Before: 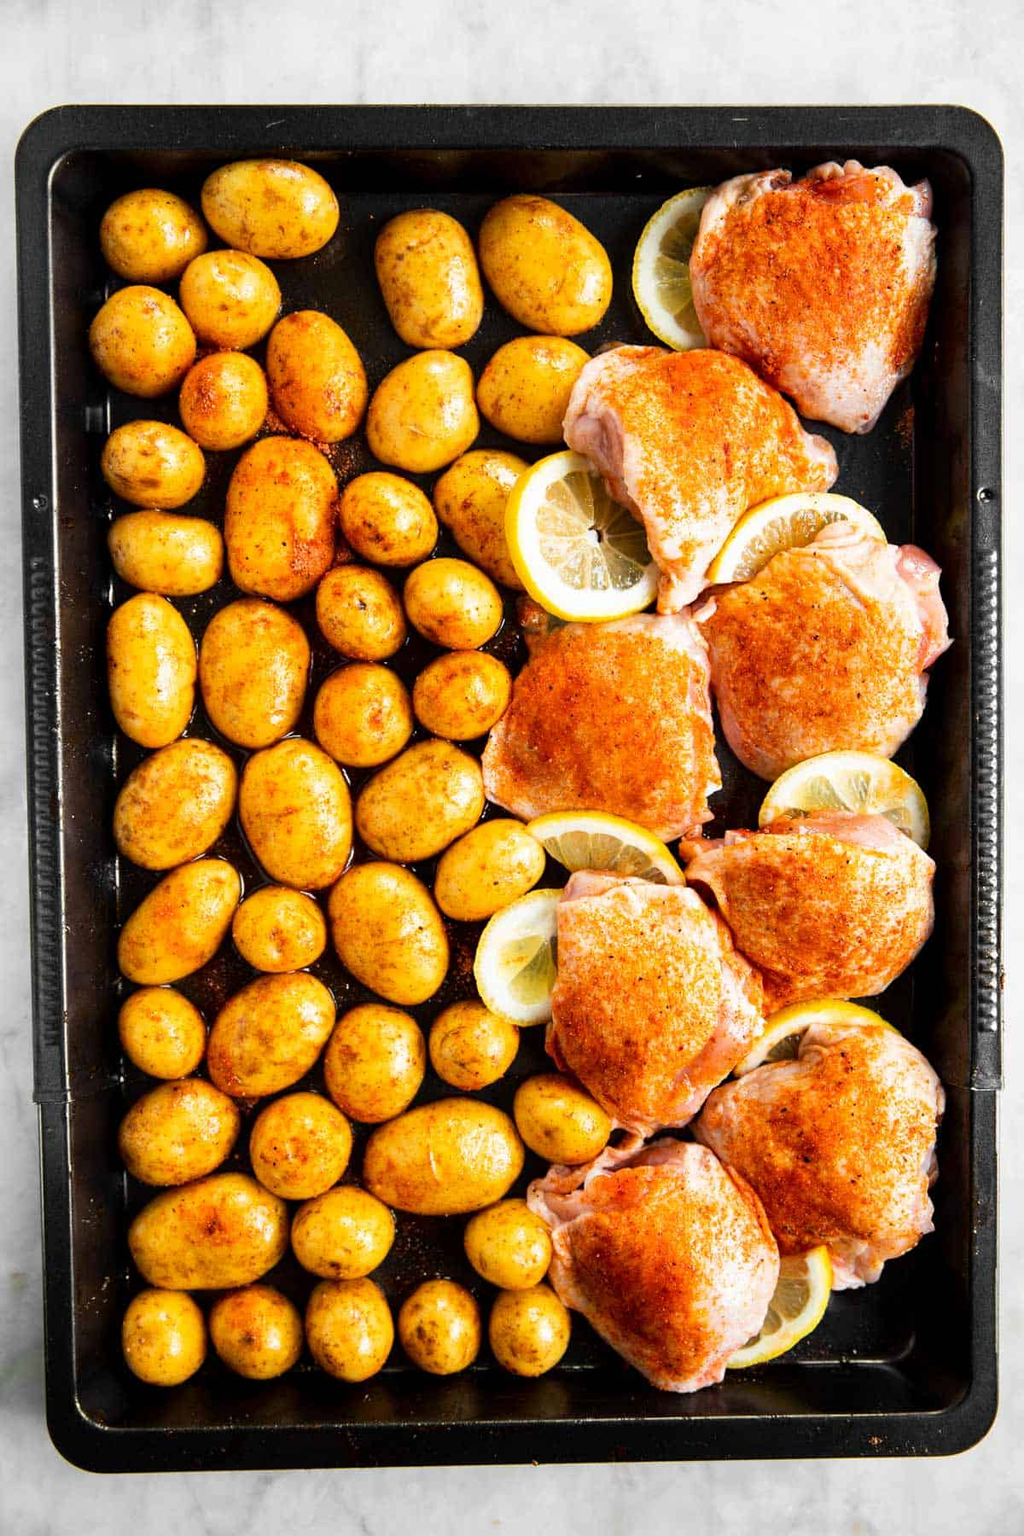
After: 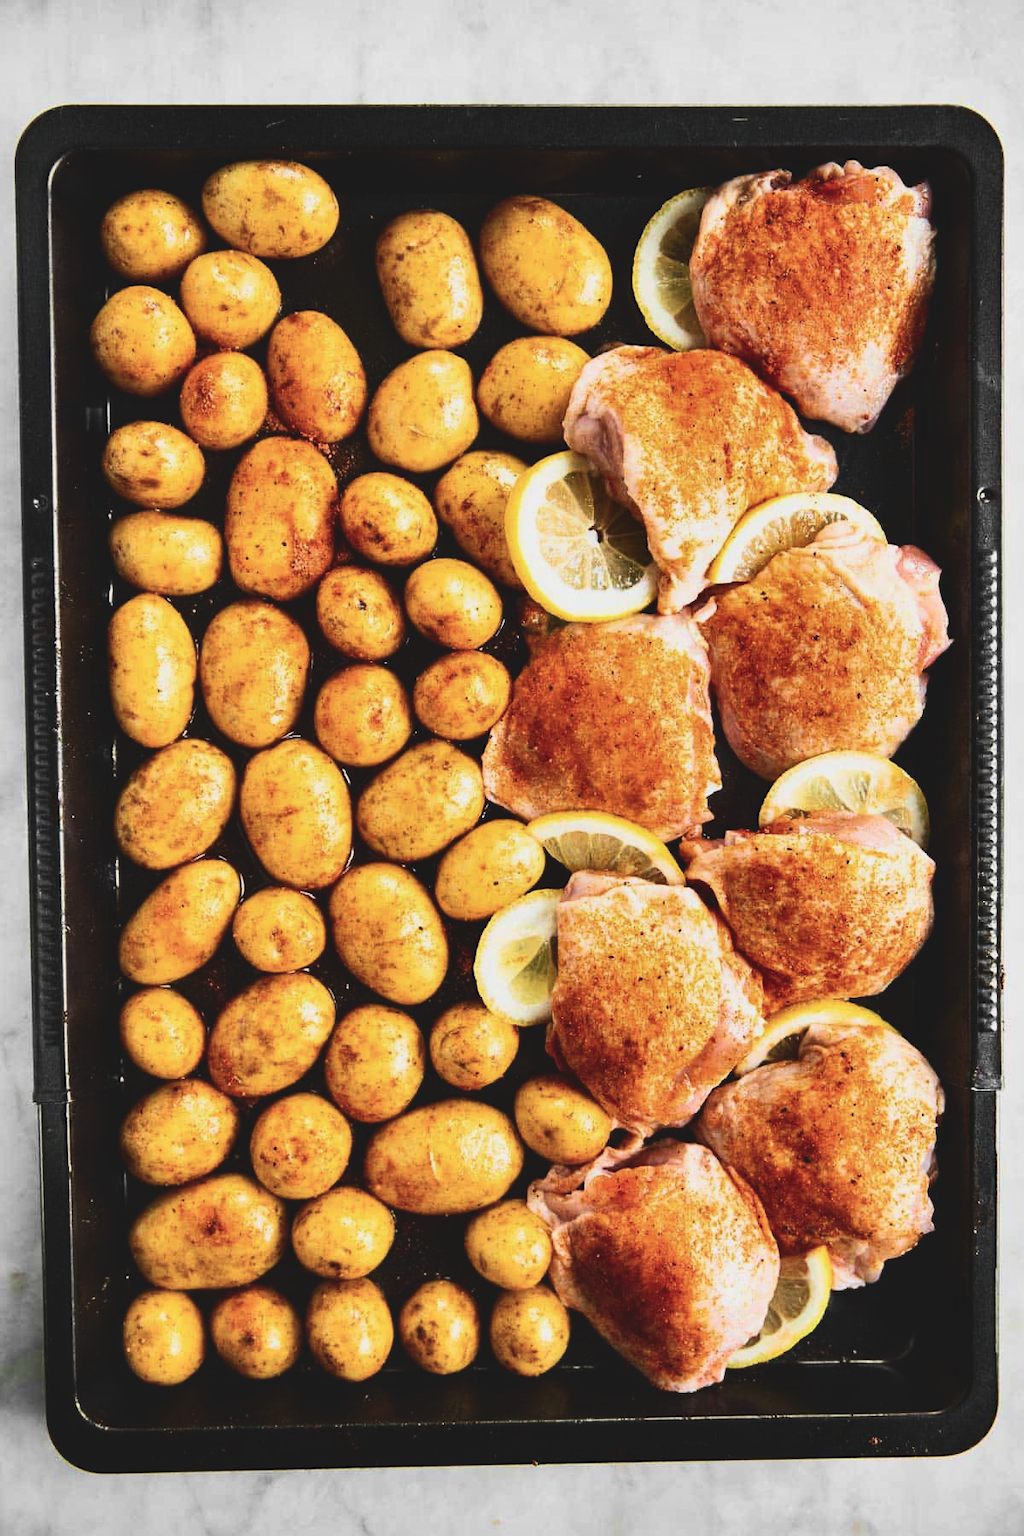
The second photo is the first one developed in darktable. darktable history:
velvia: on, module defaults
contrast brightness saturation: contrast 0.297
shadows and highlights: soften with gaussian
exposure: black level correction -0.036, exposure -0.494 EV, compensate highlight preservation false
